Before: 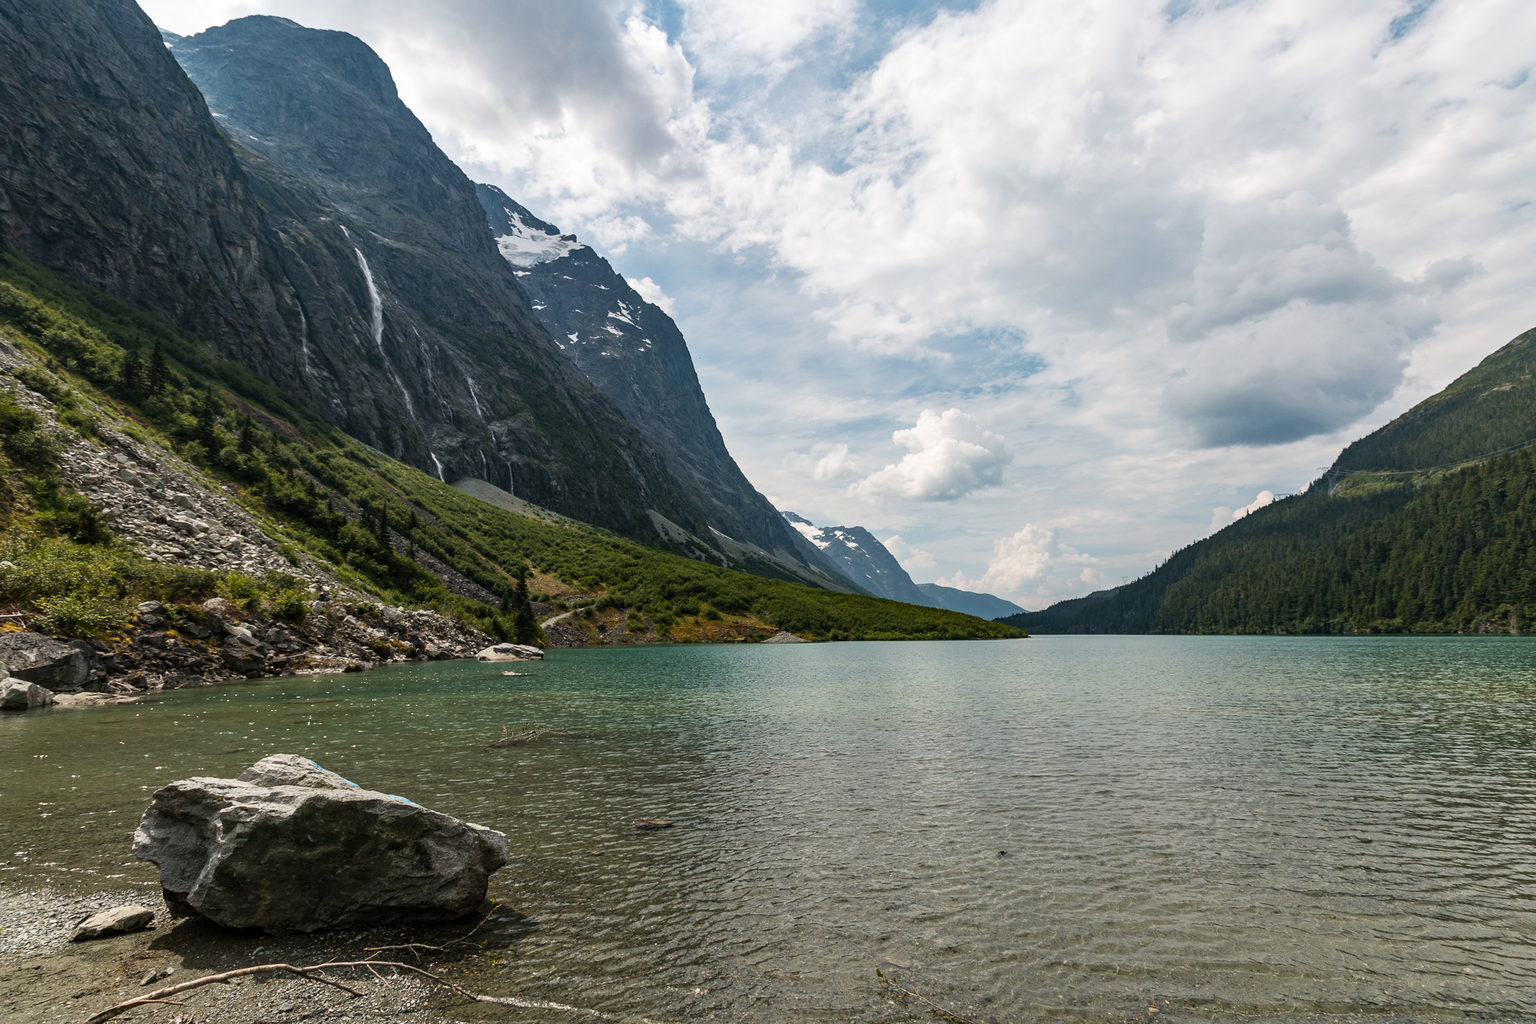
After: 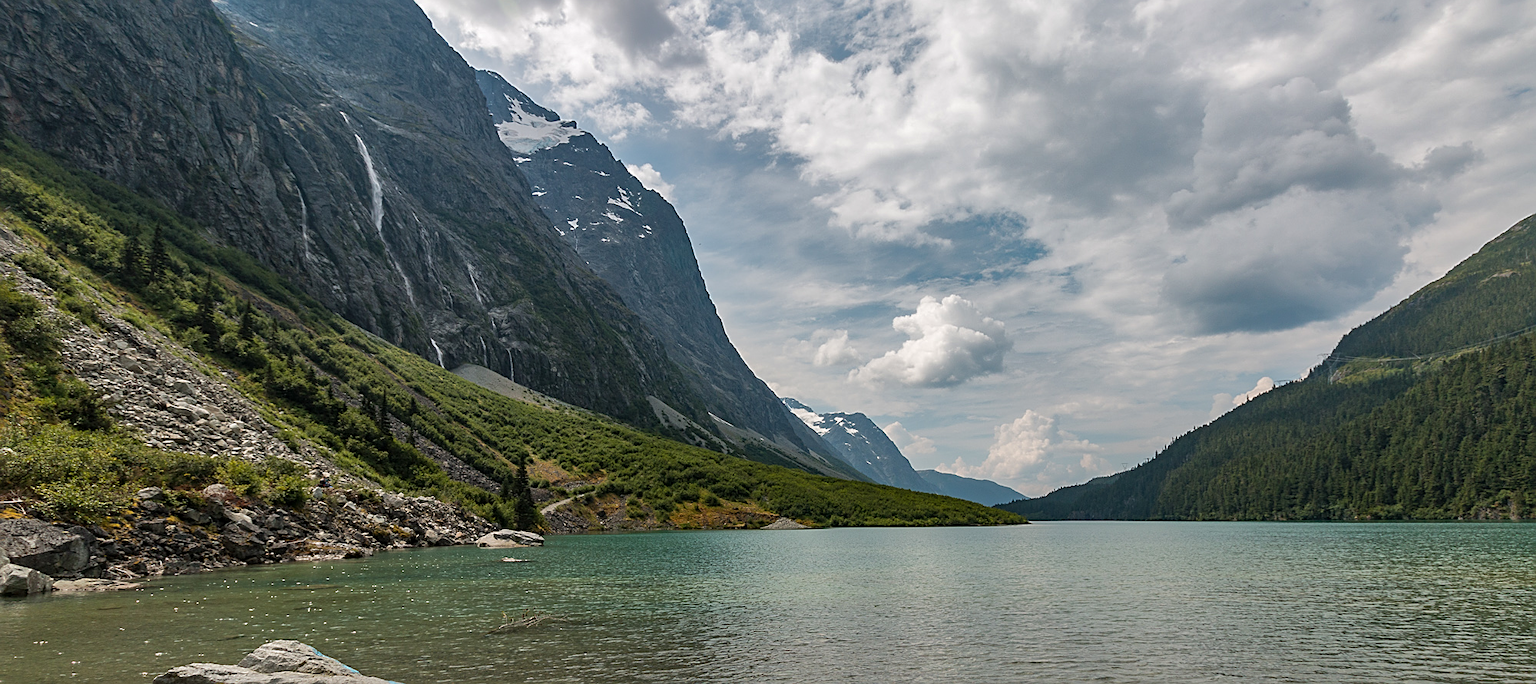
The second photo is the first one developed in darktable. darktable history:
sharpen: on, module defaults
crop: top 11.168%, bottom 21.973%
shadows and highlights: shadows 40.31, highlights -59.88
exposure: compensate exposure bias true, compensate highlight preservation false
